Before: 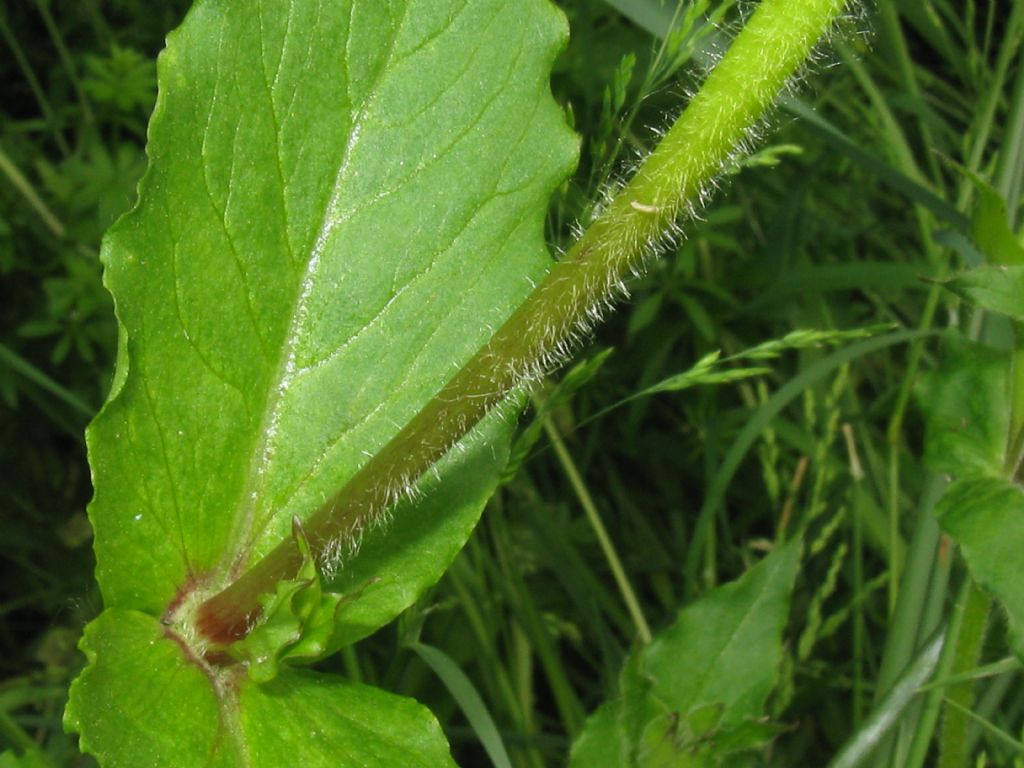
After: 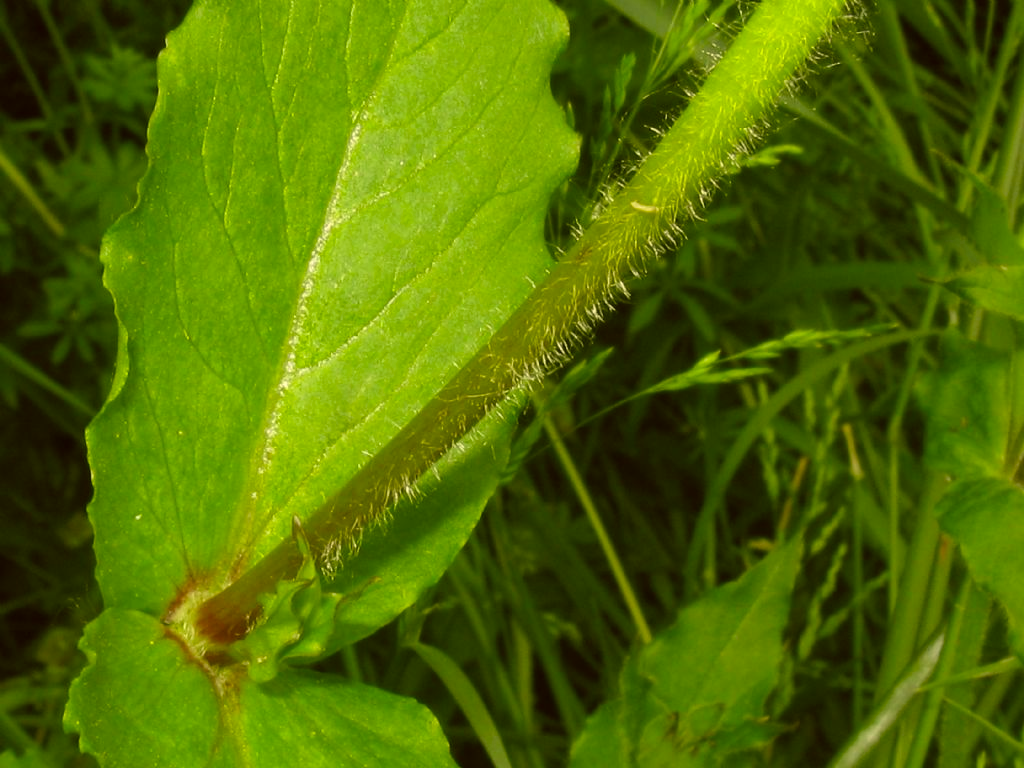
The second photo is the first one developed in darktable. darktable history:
color correction: highlights a* 0.093, highlights b* 29.68, shadows a* -0.258, shadows b* 21.31
